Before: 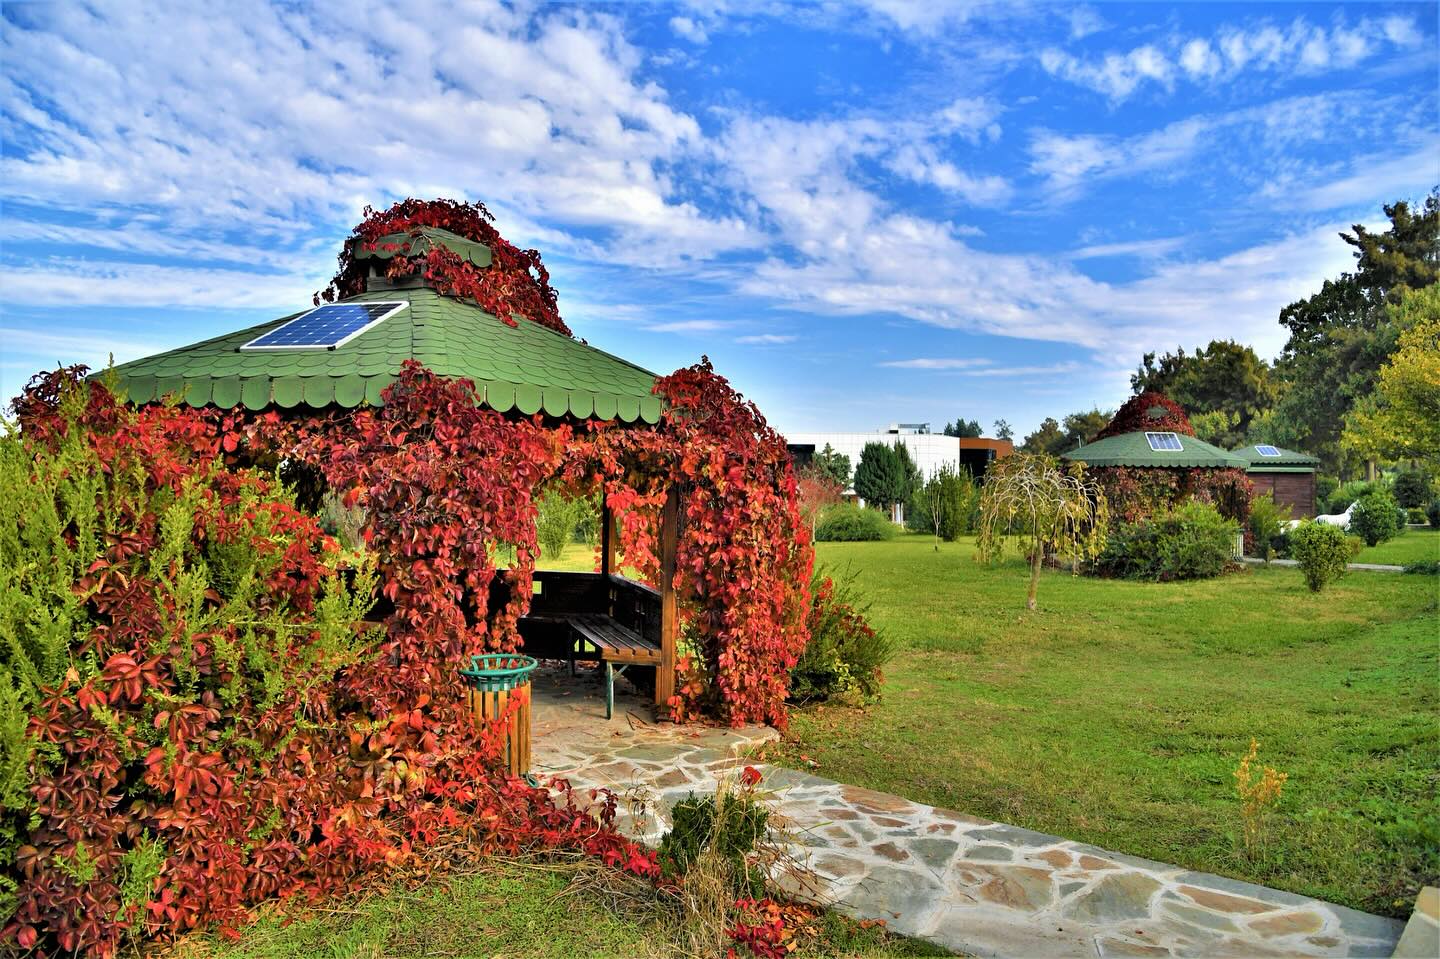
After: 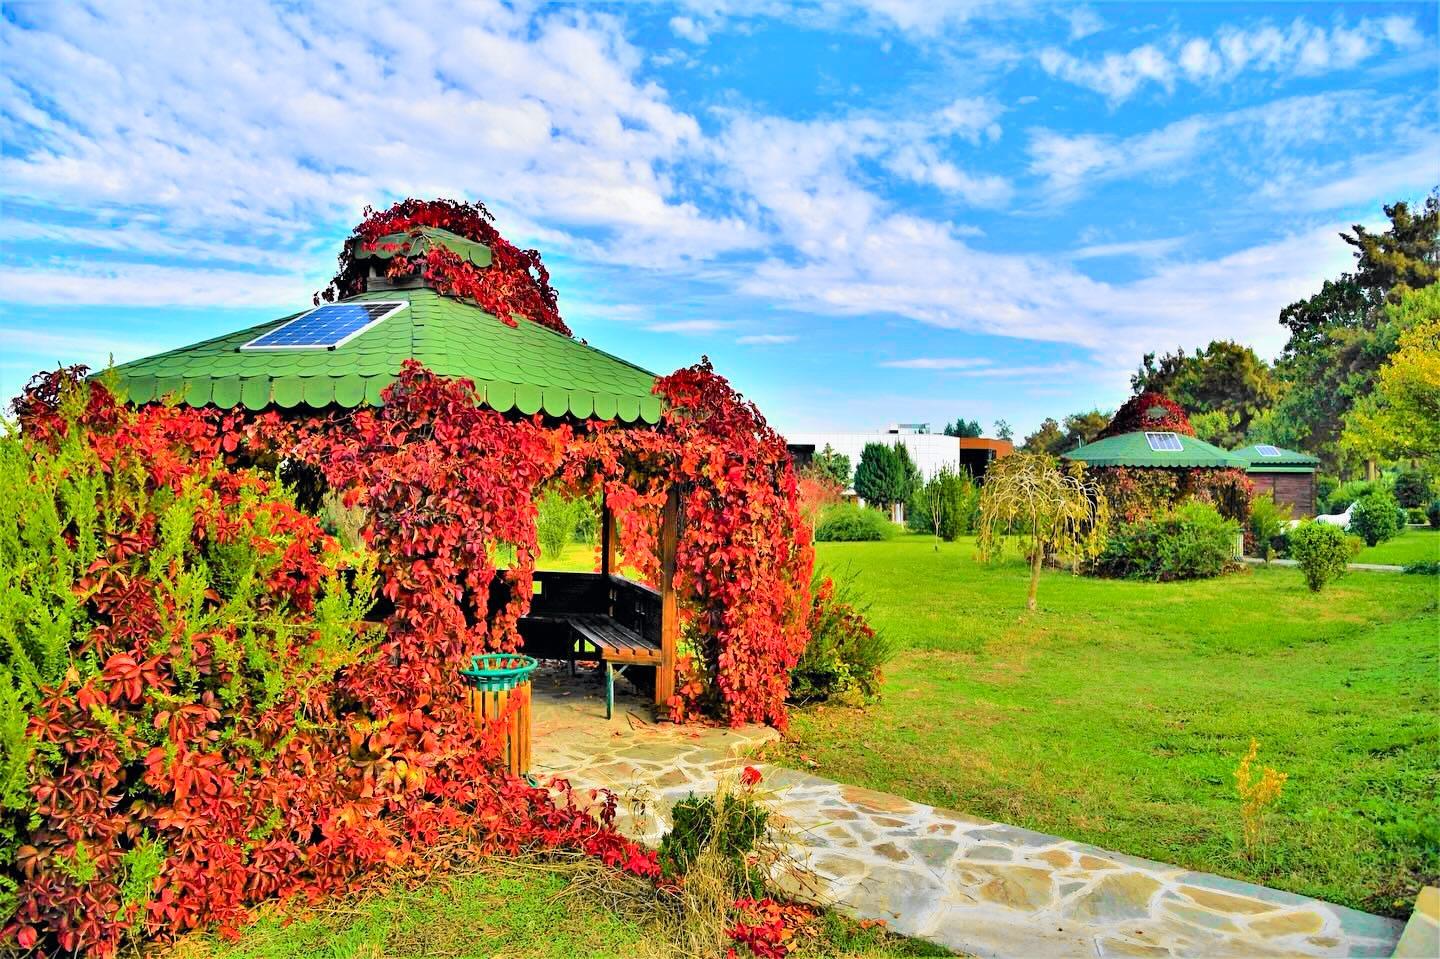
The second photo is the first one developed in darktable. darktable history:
tone curve: curves: ch0 [(0, 0) (0.071, 0.047) (0.266, 0.26) (0.483, 0.554) (0.753, 0.811) (1, 0.983)]; ch1 [(0, 0) (0.346, 0.307) (0.408, 0.369) (0.463, 0.443) (0.482, 0.493) (0.502, 0.5) (0.517, 0.502) (0.55, 0.548) (0.597, 0.624) (0.651, 0.698) (1, 1)]; ch2 [(0, 0) (0.346, 0.34) (0.434, 0.46) (0.485, 0.494) (0.5, 0.494) (0.517, 0.506) (0.535, 0.529) (0.583, 0.611) (0.625, 0.666) (1, 1)], color space Lab, independent channels, preserve colors none
velvia: on, module defaults
contrast brightness saturation: brightness 0.095, saturation 0.195
